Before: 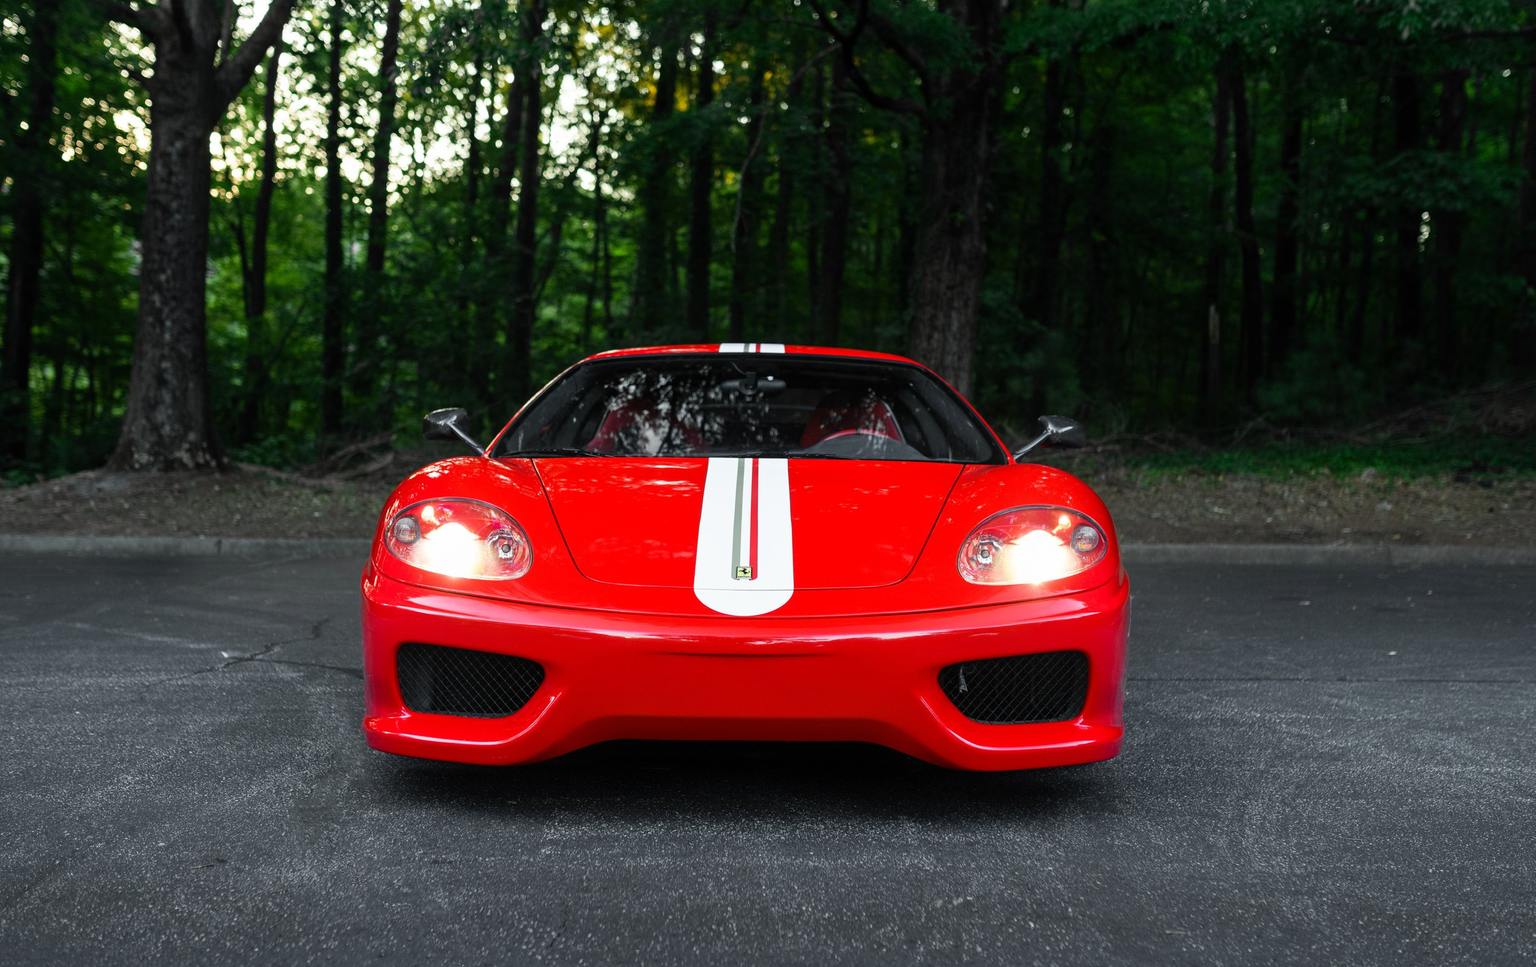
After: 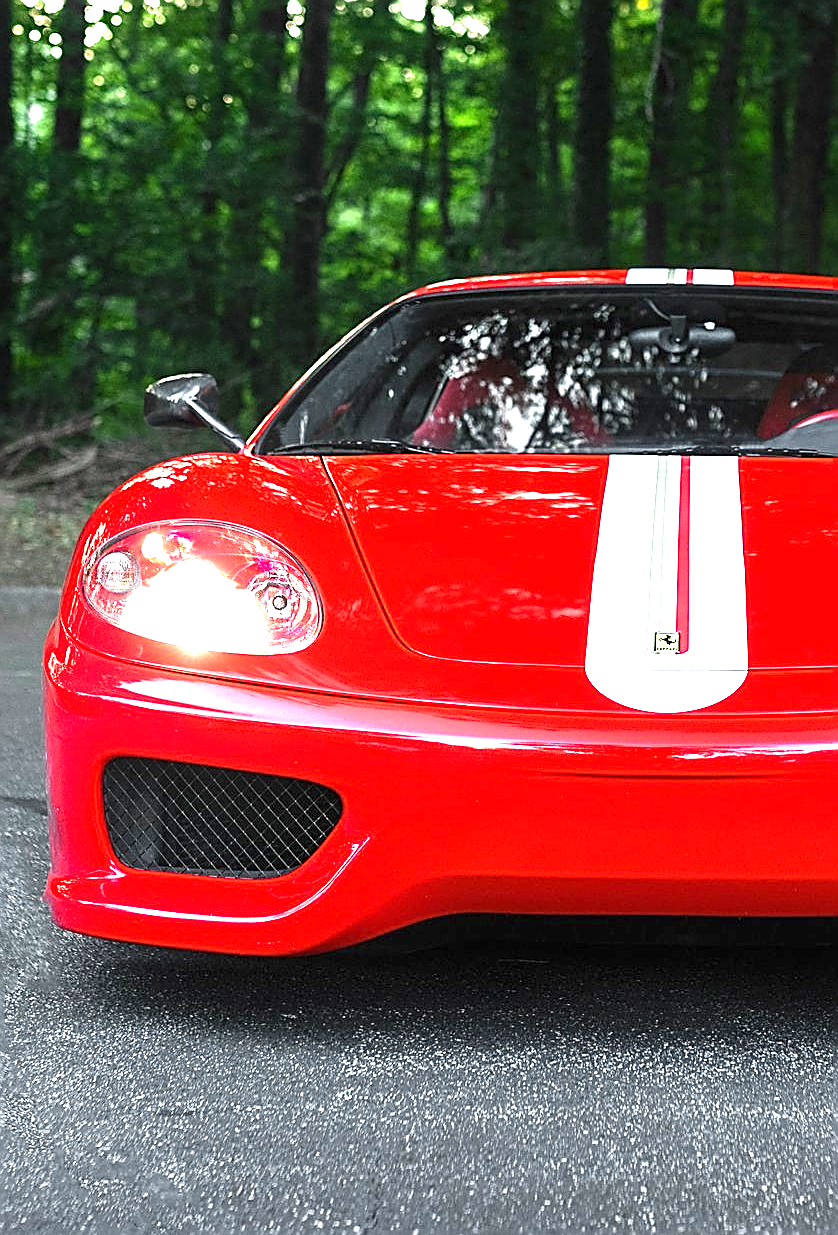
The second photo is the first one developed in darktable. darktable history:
sharpen: radius 1.685, amount 1.294
crop and rotate: left 21.77%, top 18.528%, right 44.676%, bottom 2.997%
exposure: black level correction 0, exposure 1.9 EV, compensate highlight preservation false
